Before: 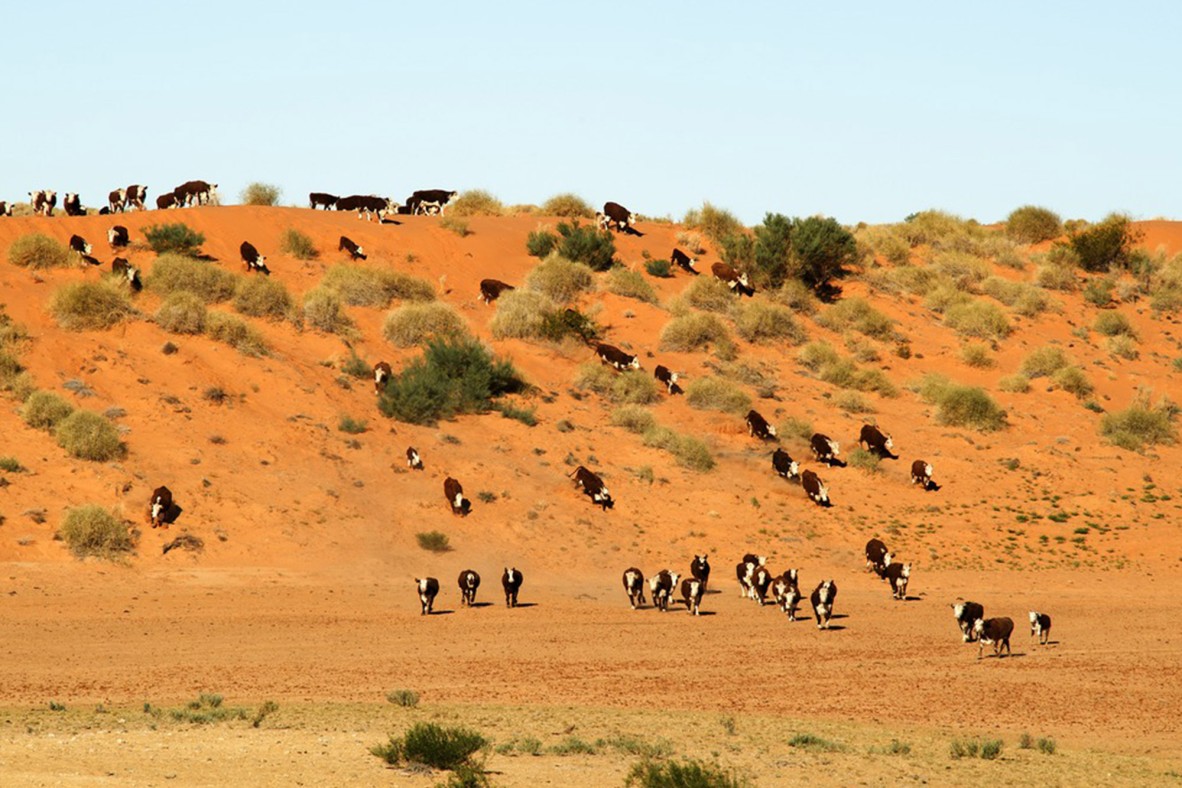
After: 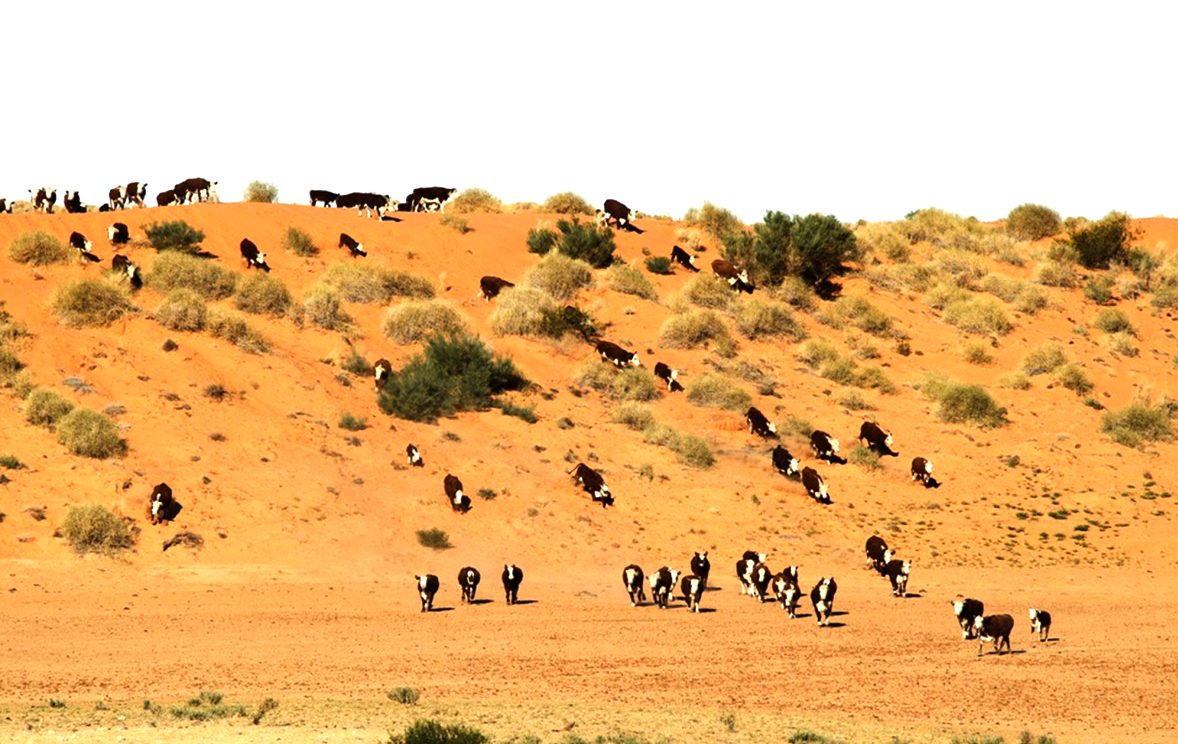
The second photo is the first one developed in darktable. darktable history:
tone equalizer: -8 EV -0.75 EV, -7 EV -0.7 EV, -6 EV -0.6 EV, -5 EV -0.4 EV, -3 EV 0.4 EV, -2 EV 0.6 EV, -1 EV 0.7 EV, +0 EV 0.75 EV, edges refinement/feathering 500, mask exposure compensation -1.57 EV, preserve details no
crop: top 0.448%, right 0.264%, bottom 5.045%
